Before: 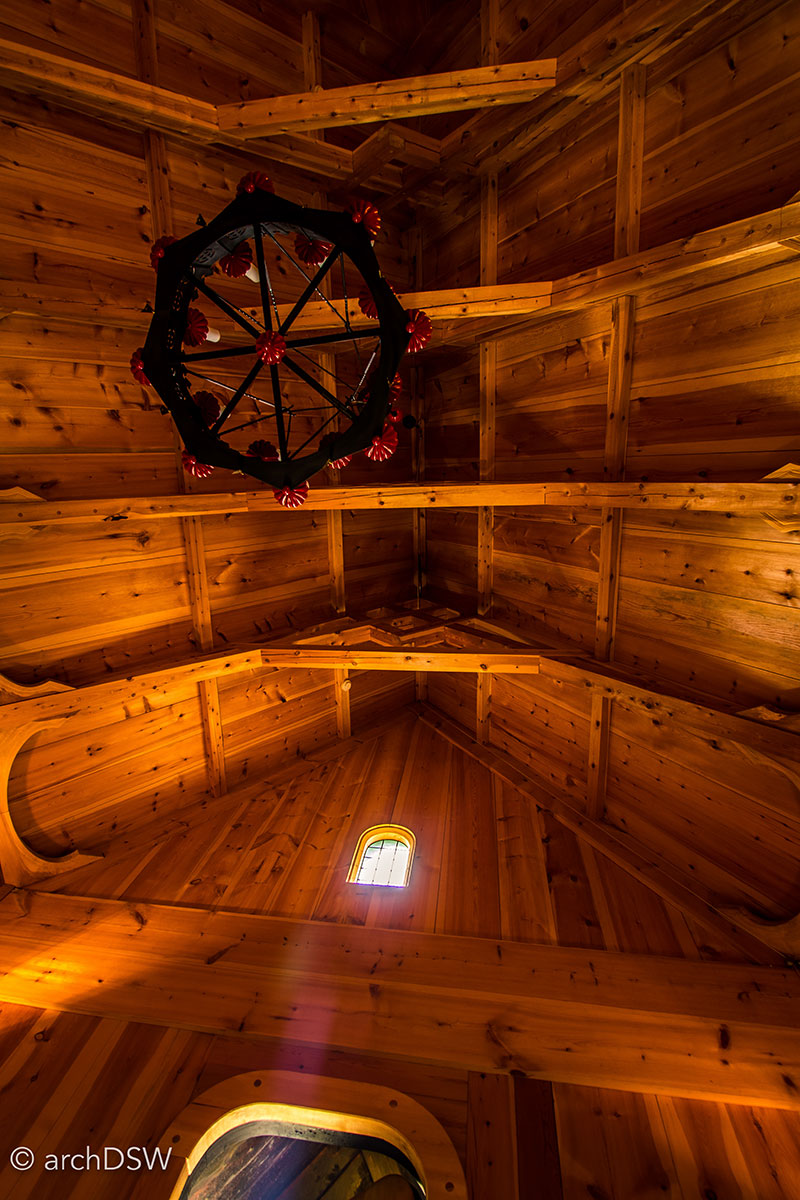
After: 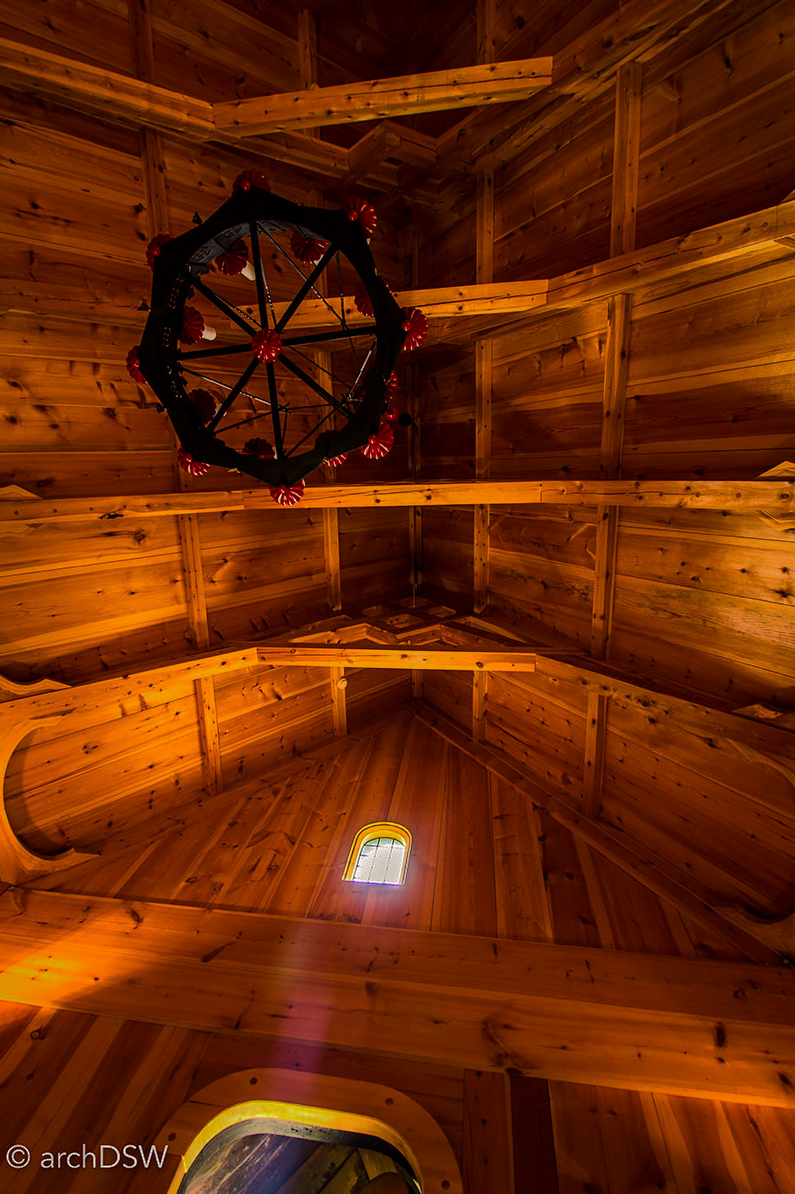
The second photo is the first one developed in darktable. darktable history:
crop and rotate: left 0.614%, top 0.179%, bottom 0.309%
shadows and highlights: shadows -19.91, highlights -73.15
